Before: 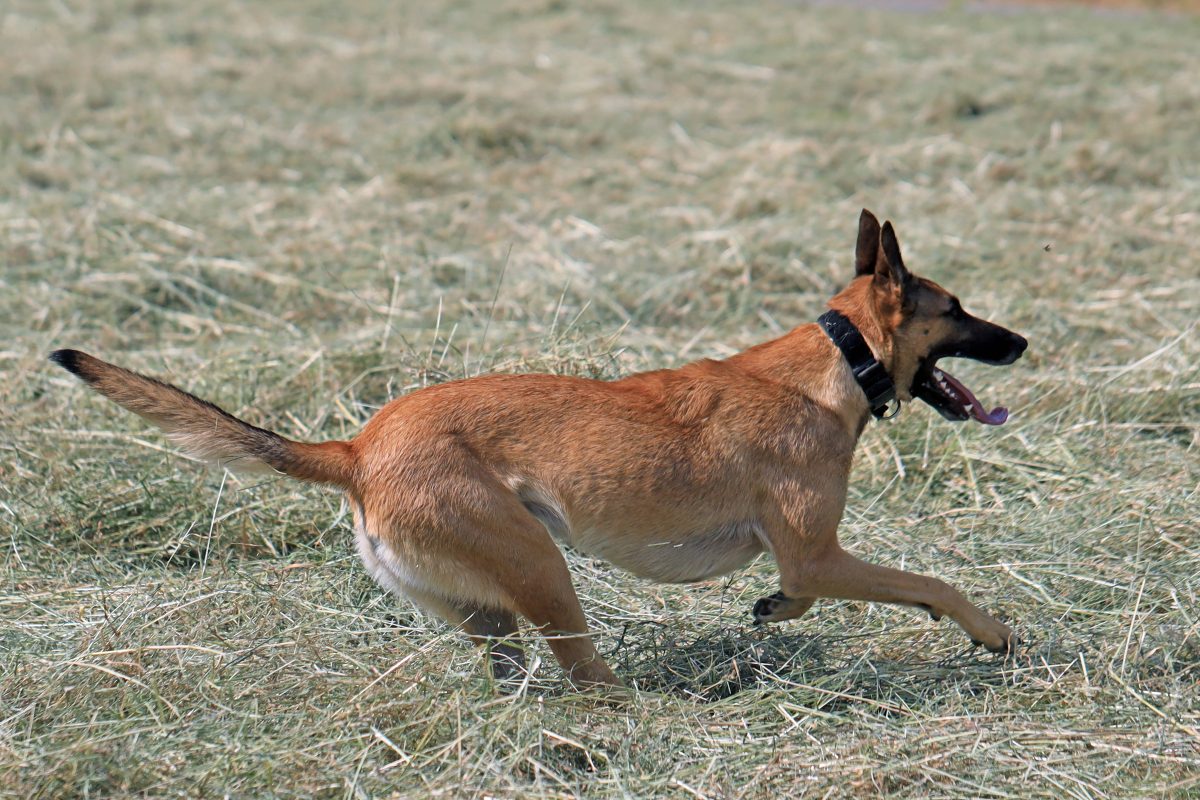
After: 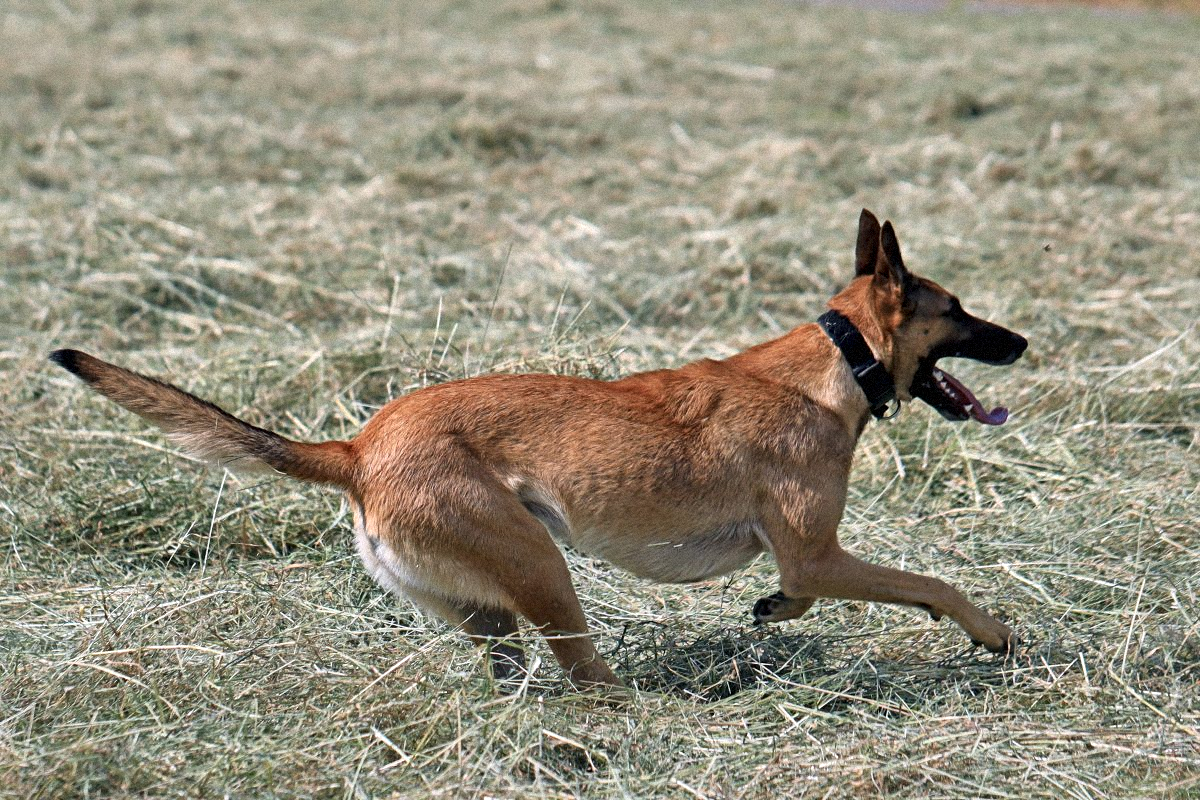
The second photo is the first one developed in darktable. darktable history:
grain: mid-tones bias 0%
local contrast: mode bilateral grid, contrast 25, coarseness 60, detail 151%, midtone range 0.2
